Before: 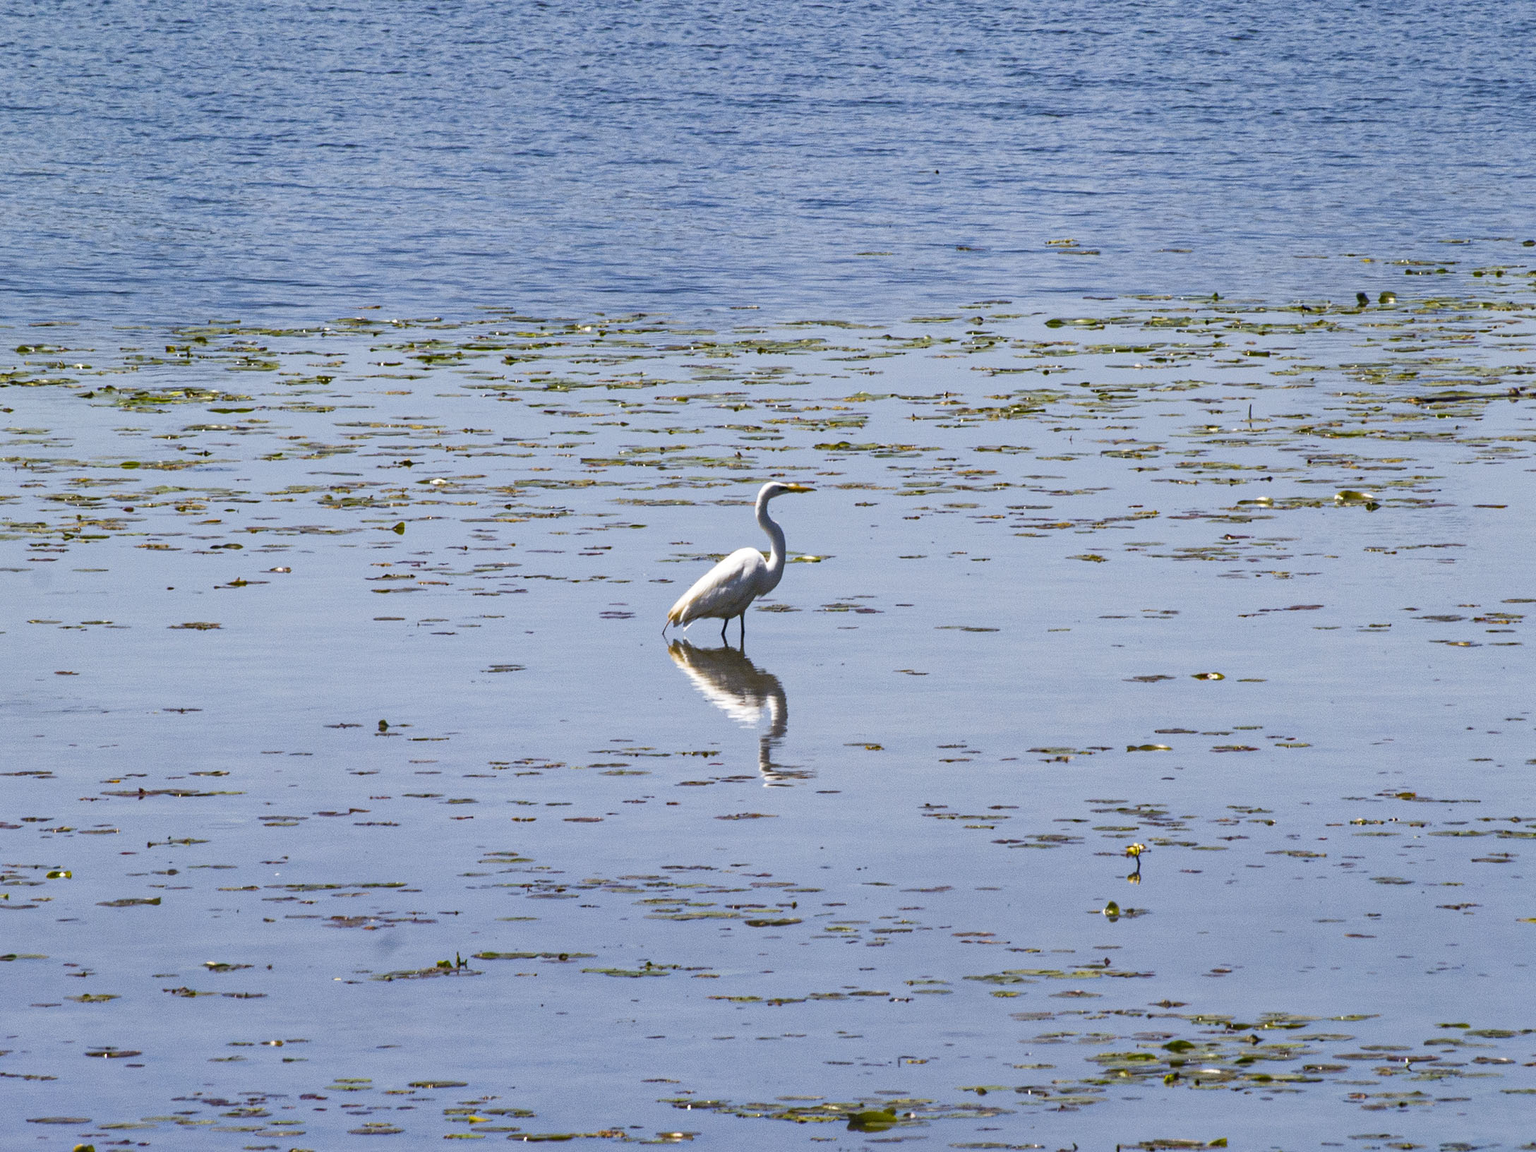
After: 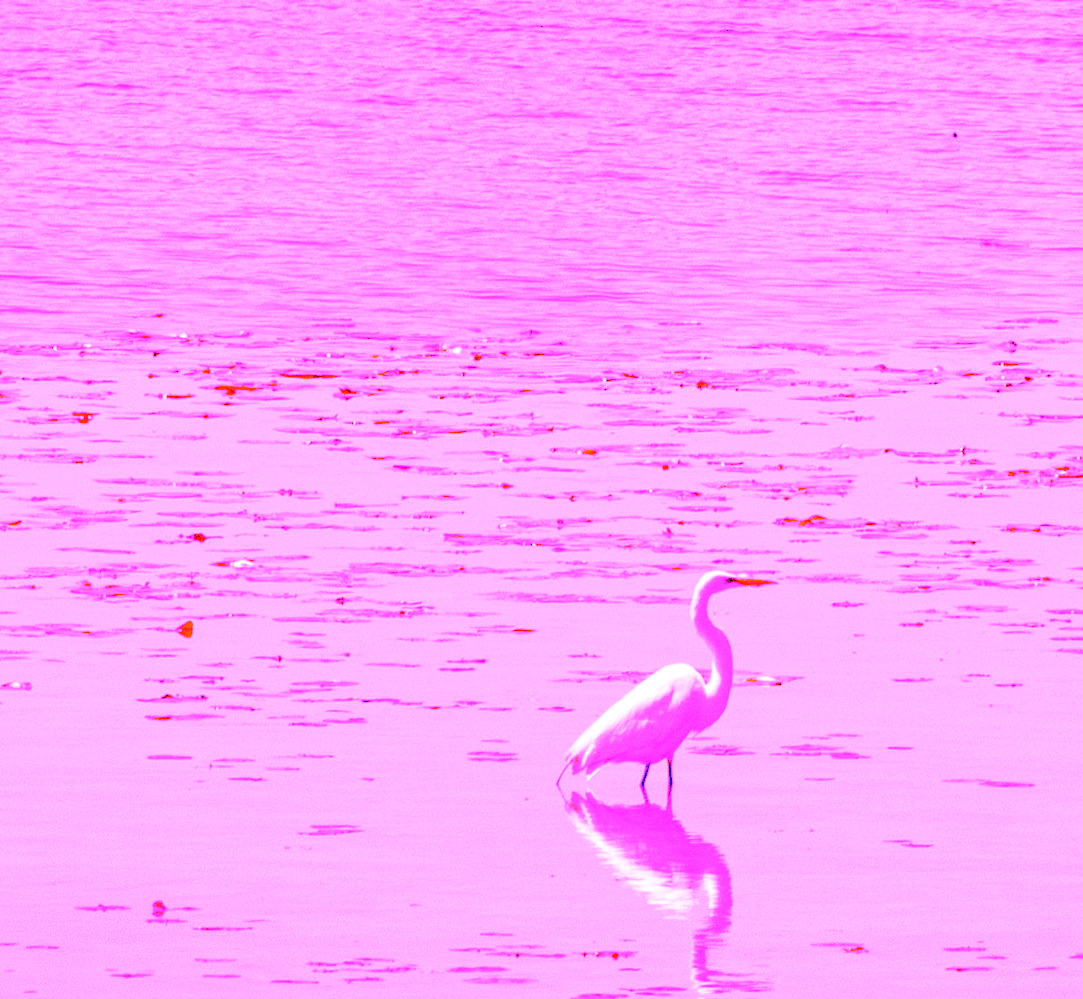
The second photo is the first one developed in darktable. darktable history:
rotate and perspective: rotation 0.8°, automatic cropping off
crop: left 17.835%, top 7.675%, right 32.881%, bottom 32.213%
white balance: red 8, blue 8
tone equalizer: on, module defaults
grain: coarseness 0.09 ISO
